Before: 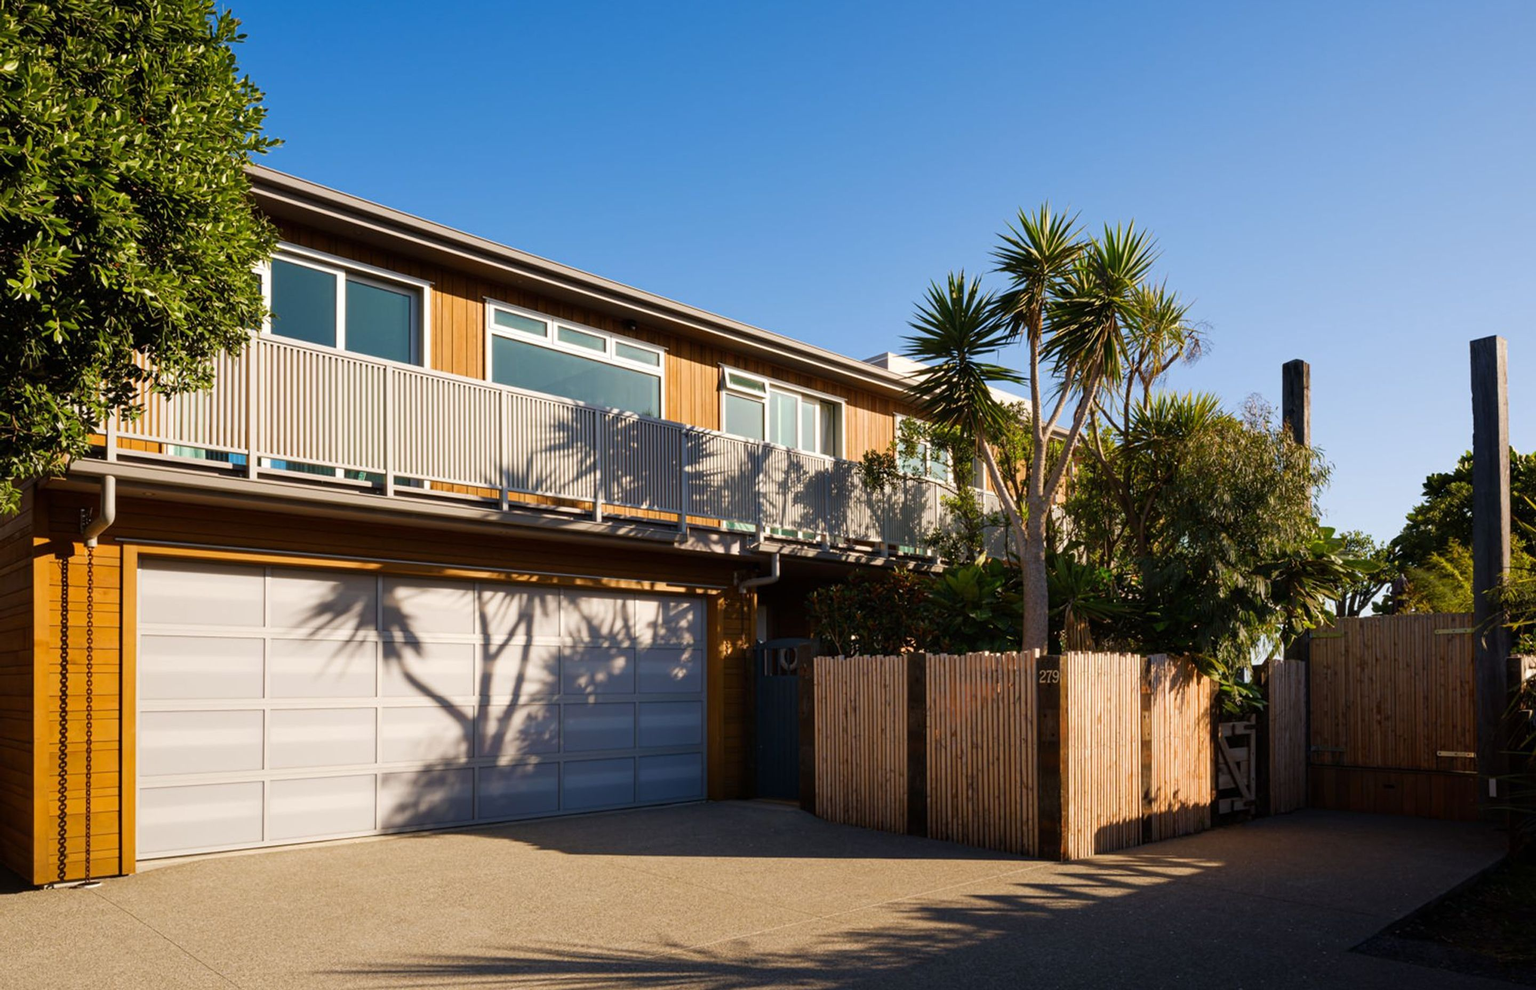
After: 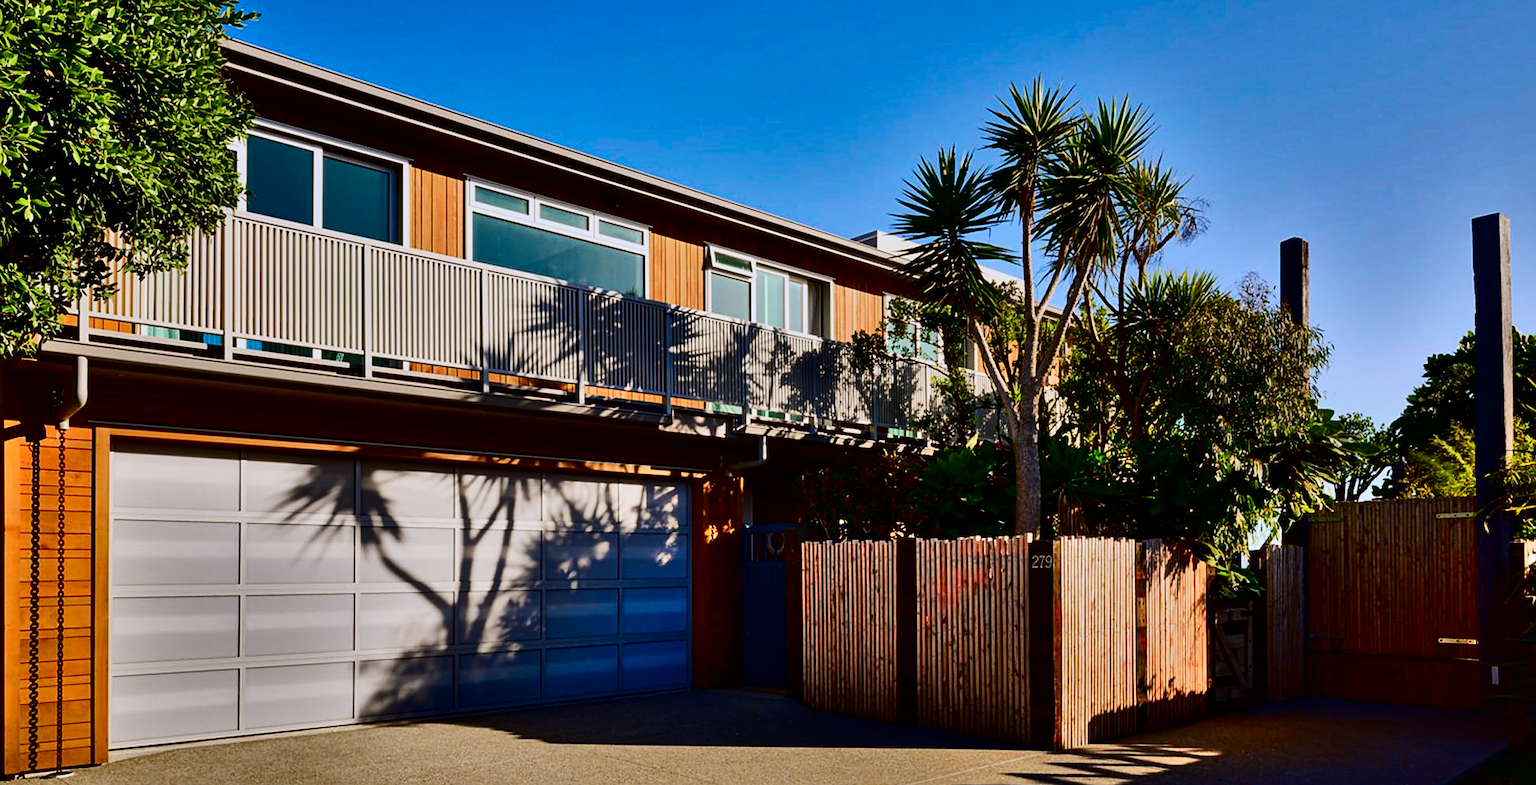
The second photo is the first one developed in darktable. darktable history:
exposure: black level correction -0.005, exposure 0.052 EV, compensate highlight preservation false
crop and rotate: left 1.965%, top 12.827%, right 0.16%, bottom 9.487%
tone curve: curves: ch0 [(0, 0) (0.068, 0.031) (0.175, 0.132) (0.337, 0.304) (0.498, 0.511) (0.748, 0.762) (0.993, 0.954)]; ch1 [(0, 0) (0.294, 0.184) (0.359, 0.34) (0.362, 0.35) (0.43, 0.41) (0.476, 0.457) (0.499, 0.5) (0.529, 0.523) (0.677, 0.762) (1, 1)]; ch2 [(0, 0) (0.431, 0.419) (0.495, 0.502) (0.524, 0.534) (0.557, 0.56) (0.634, 0.654) (0.728, 0.722) (1, 1)], color space Lab, independent channels, preserve colors none
shadows and highlights: shadows 79.47, white point adjustment -8.91, highlights -61.24, soften with gaussian
contrast brightness saturation: contrast 0.191, brightness -0.243, saturation 0.108
sharpen: on, module defaults
local contrast: mode bilateral grid, contrast 20, coarseness 50, detail 141%, midtone range 0.2
color calibration: illuminant as shot in camera, x 0.358, y 0.373, temperature 4628.91 K
